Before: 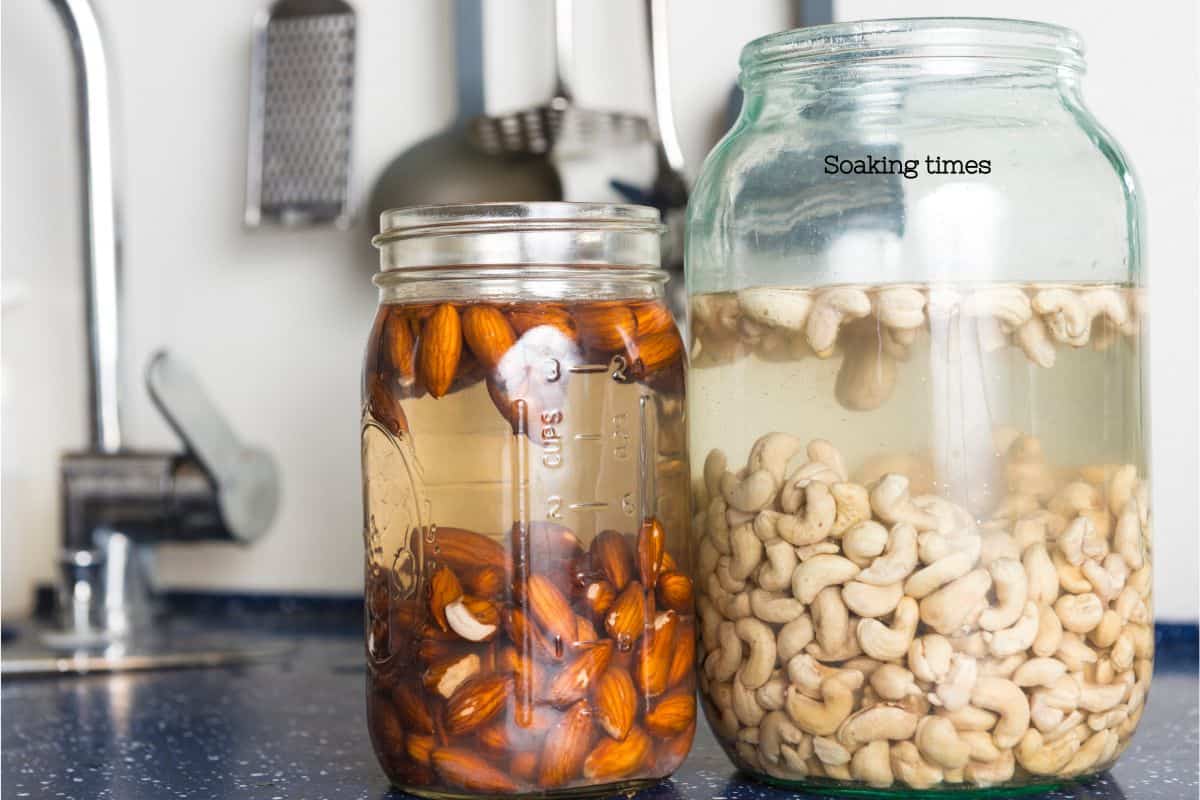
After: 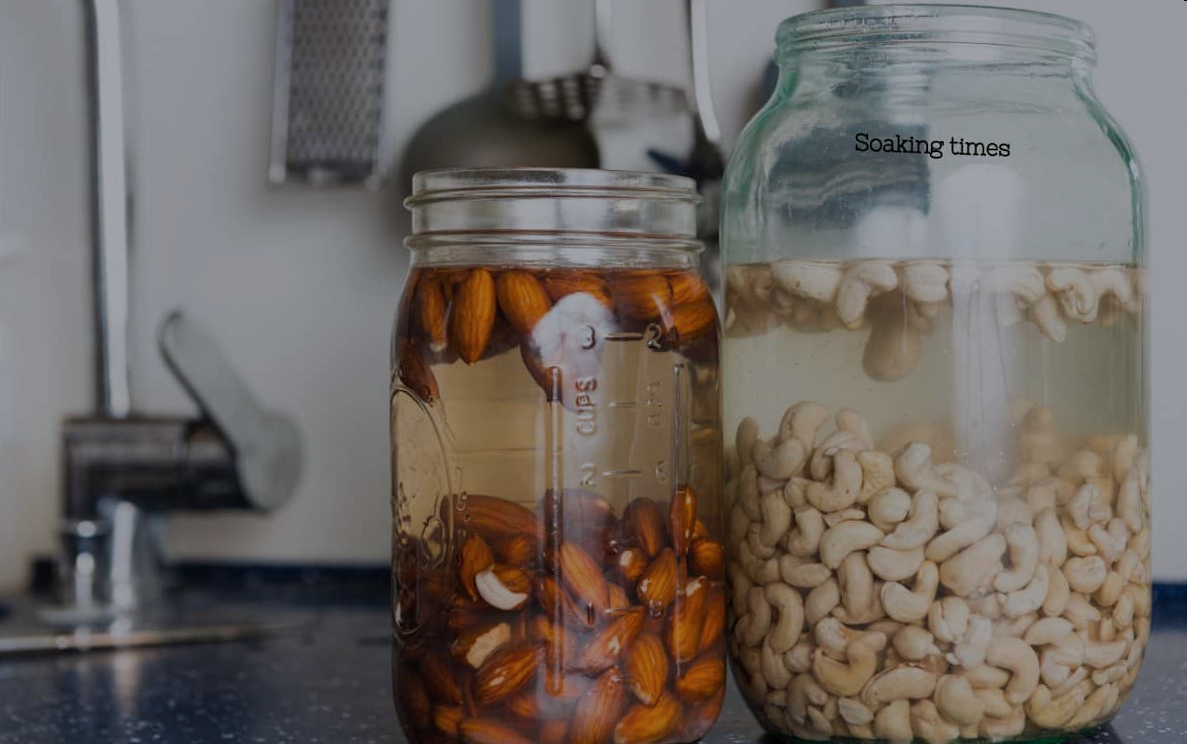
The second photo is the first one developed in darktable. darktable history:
exposure: exposure -1.468 EV, compensate highlight preservation false
color correction: highlights a* -0.137, highlights b* -5.91, shadows a* -0.137, shadows b* -0.137
rotate and perspective: rotation 0.679°, lens shift (horizontal) 0.136, crop left 0.009, crop right 0.991, crop top 0.078, crop bottom 0.95
